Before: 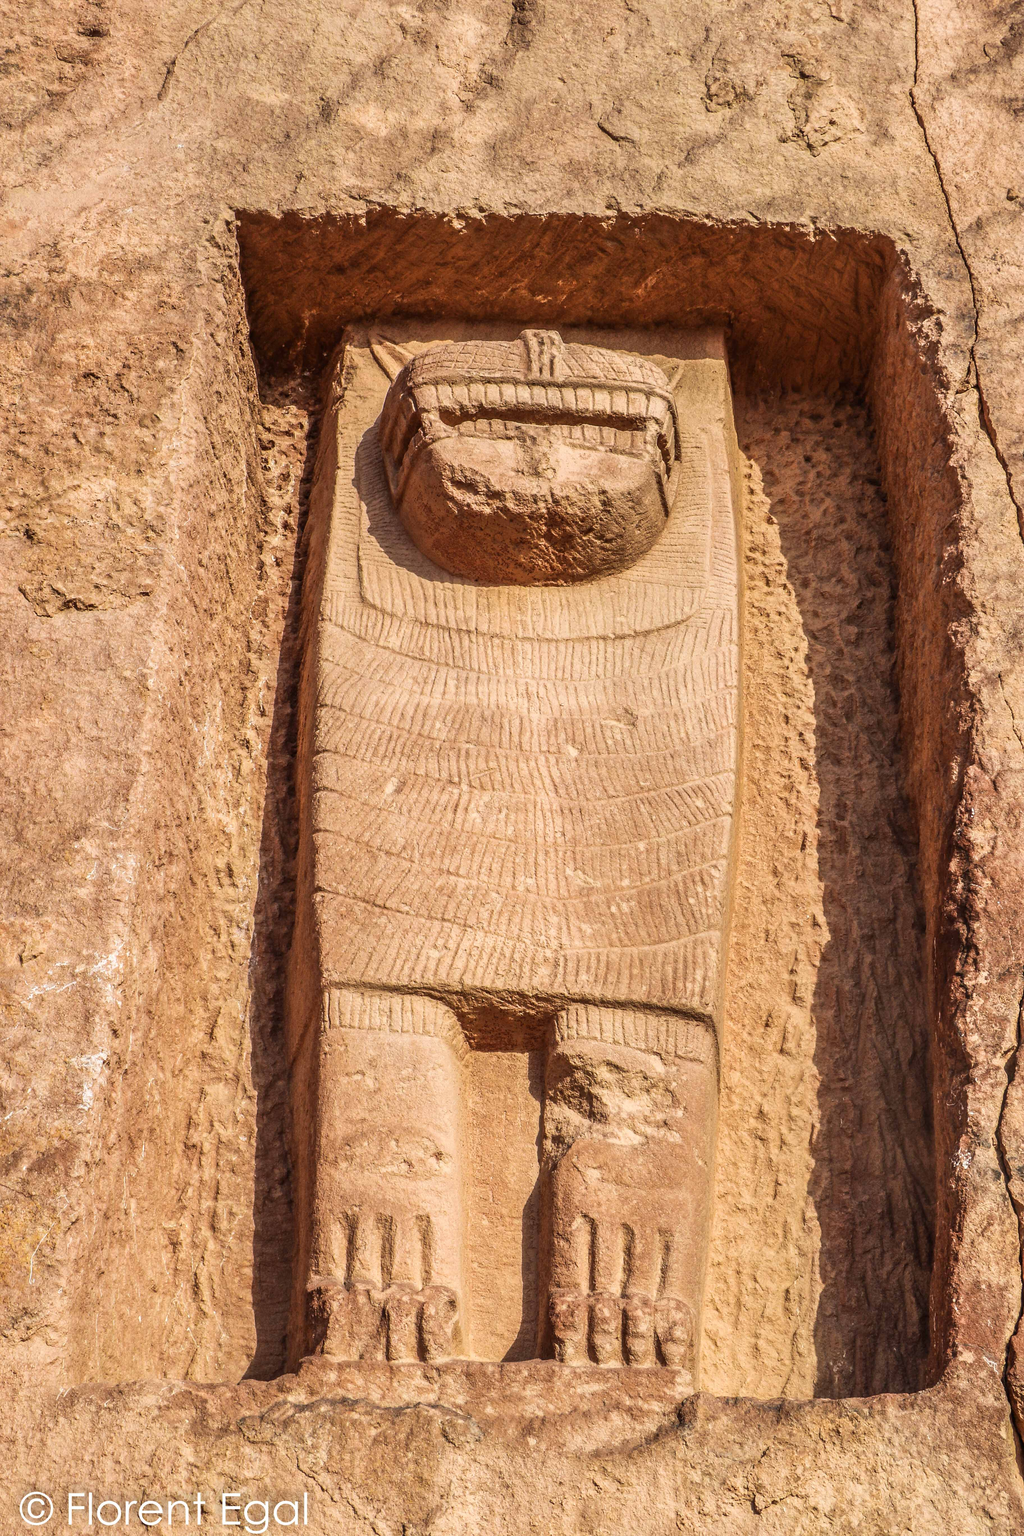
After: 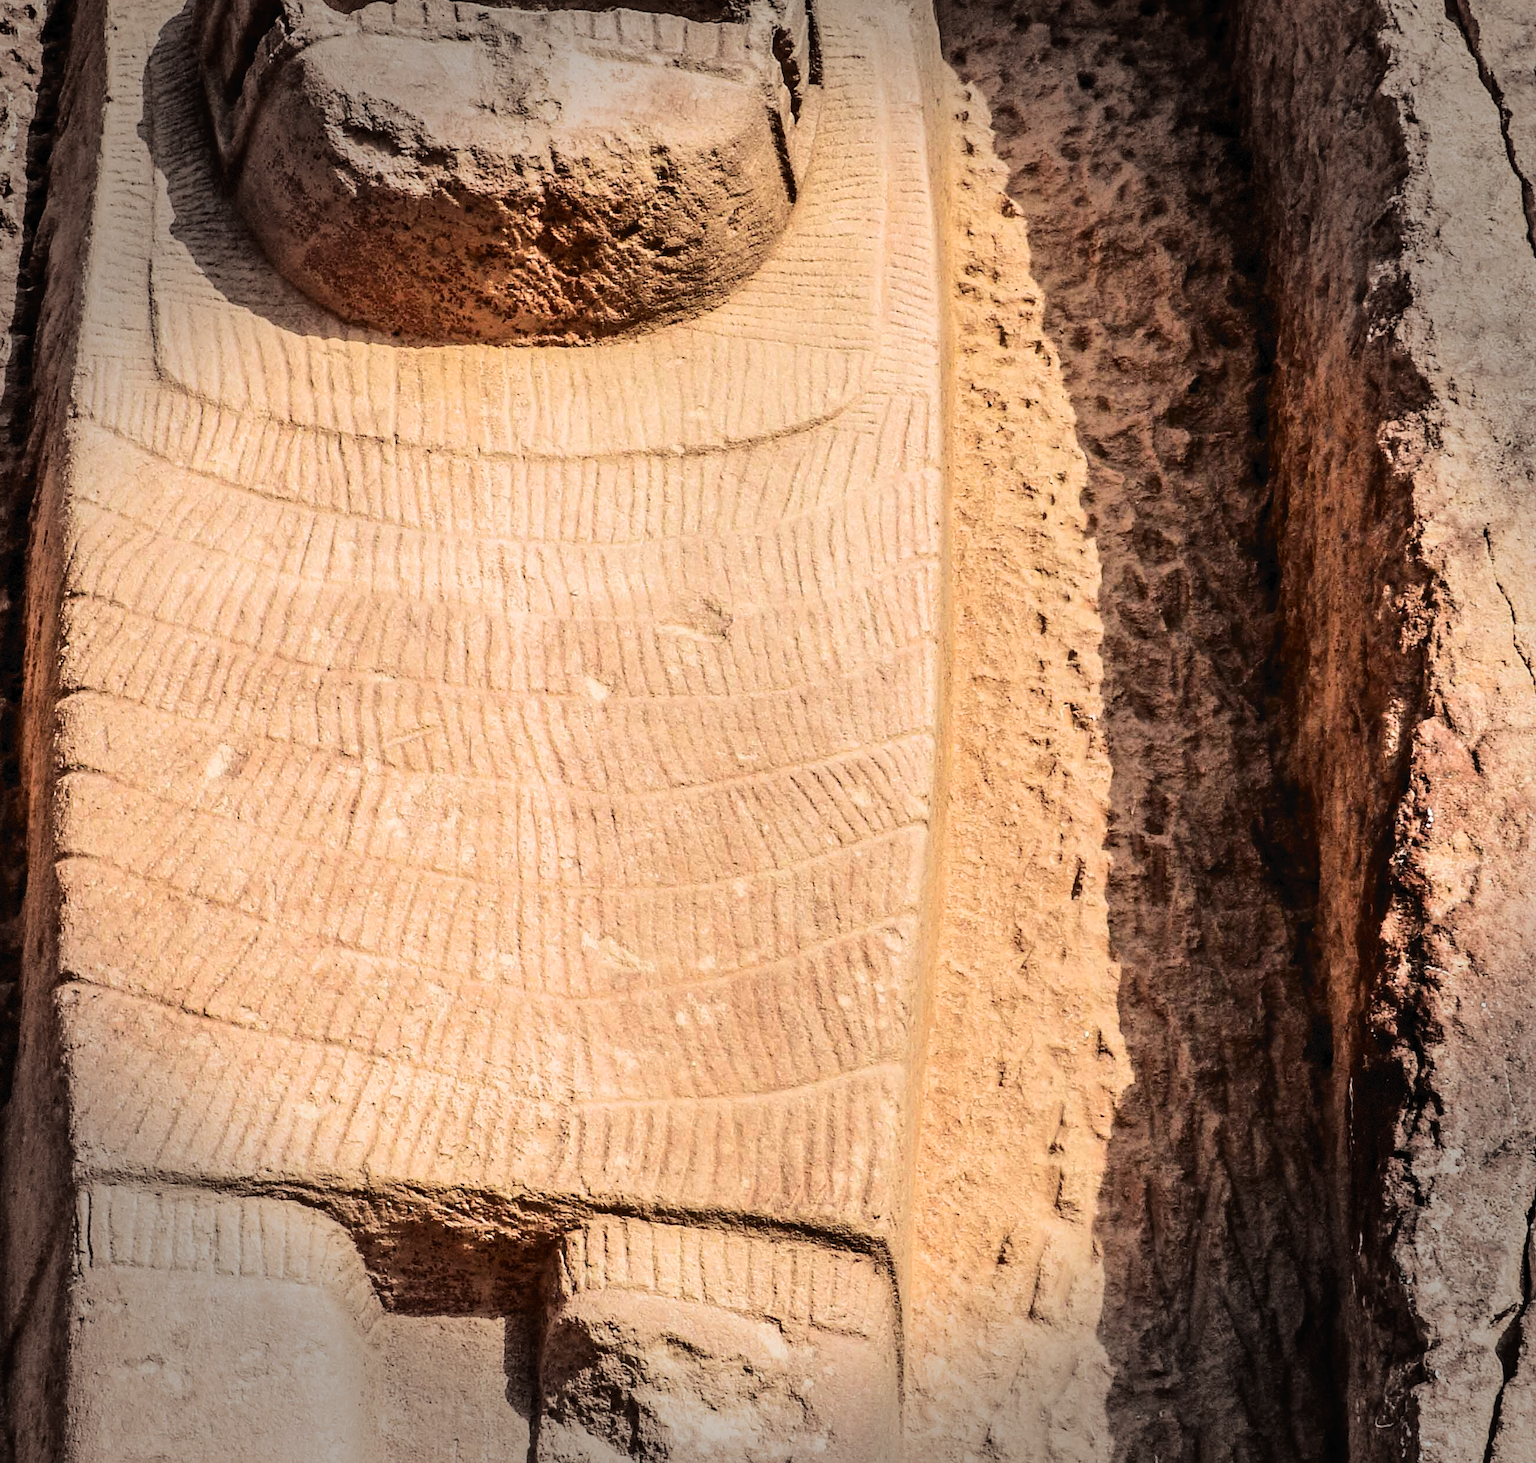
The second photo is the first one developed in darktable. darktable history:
tone curve: curves: ch0 [(0, 0) (0.003, 0.026) (0.011, 0.03) (0.025, 0.038) (0.044, 0.046) (0.069, 0.055) (0.1, 0.075) (0.136, 0.114) (0.177, 0.158) (0.224, 0.215) (0.277, 0.296) (0.335, 0.386) (0.399, 0.479) (0.468, 0.568) (0.543, 0.637) (0.623, 0.707) (0.709, 0.773) (0.801, 0.834) (0.898, 0.896) (1, 1)], color space Lab, independent channels, preserve colors none
crop and rotate: left 27.972%, top 27.359%, bottom 26.882%
vignetting: fall-off start 91.03%, fall-off radius 38.77%, width/height ratio 1.218, shape 1.3, dithering 8-bit output
filmic rgb: black relative exposure -6.29 EV, white relative exposure 2.8 EV, target black luminance 0%, hardness 4.57, latitude 68.11%, contrast 1.285, shadows ↔ highlights balance -3.17%, color science v6 (2022)
sharpen: radius 5.295, amount 0.309, threshold 25.966
